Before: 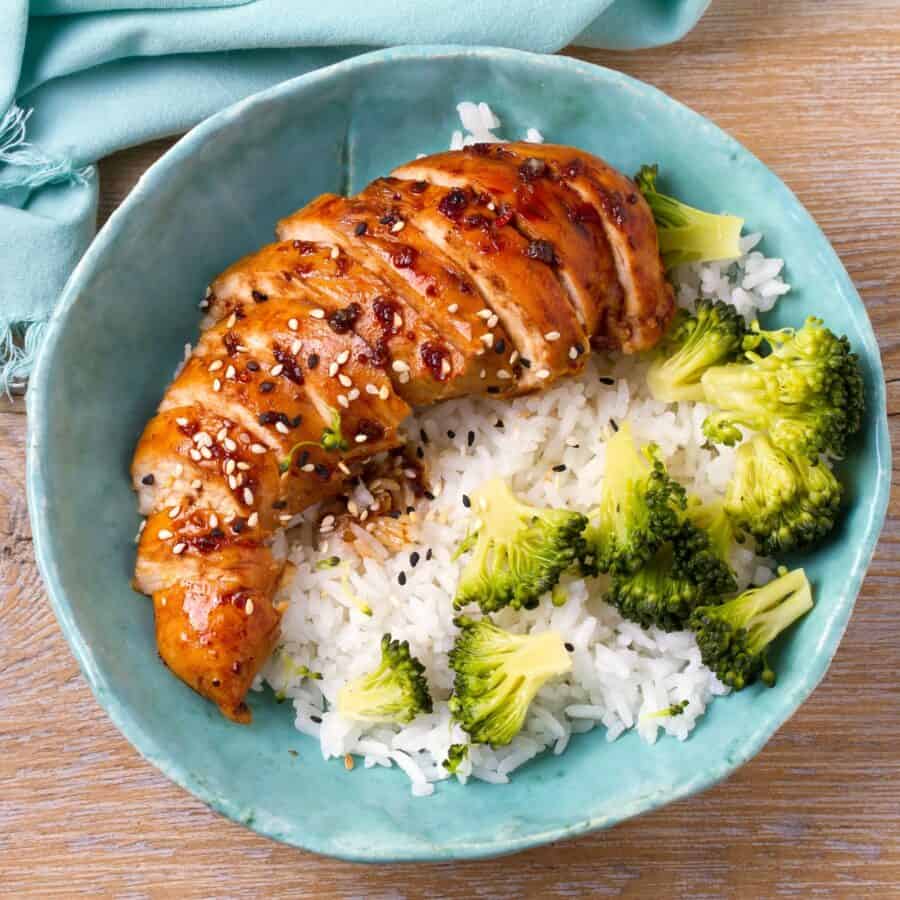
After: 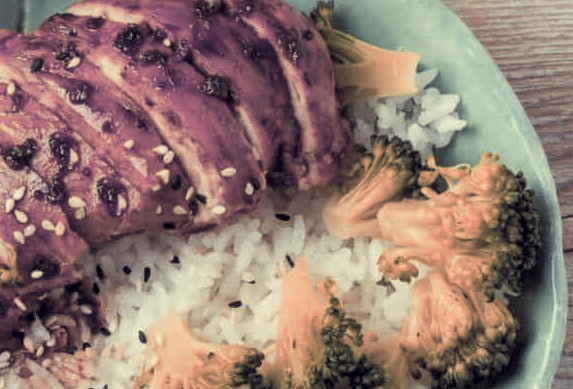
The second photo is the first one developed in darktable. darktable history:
color balance: input saturation 80.07%
crop: left 36.005%, top 18.293%, right 0.31%, bottom 38.444%
local contrast: on, module defaults
color zones: curves: ch0 [(0.826, 0.353)]; ch1 [(0.242, 0.647) (0.889, 0.342)]; ch2 [(0.246, 0.089) (0.969, 0.068)]
color correction: highlights a* -20.17, highlights b* 20.27, shadows a* 20.03, shadows b* -20.46, saturation 0.43
